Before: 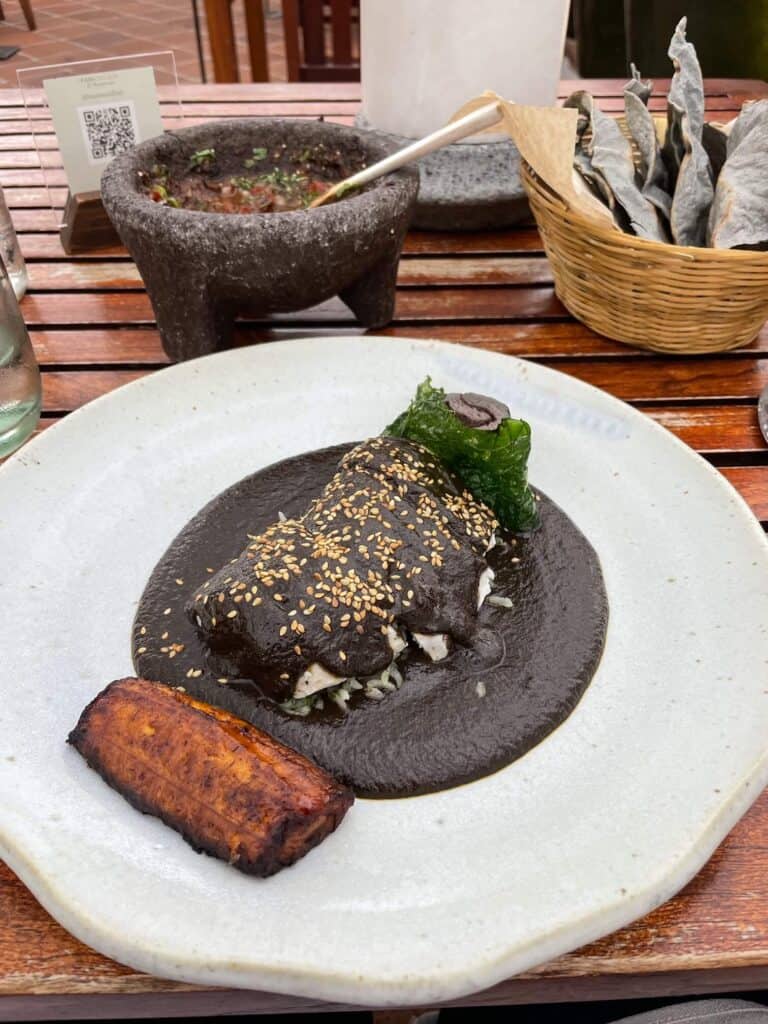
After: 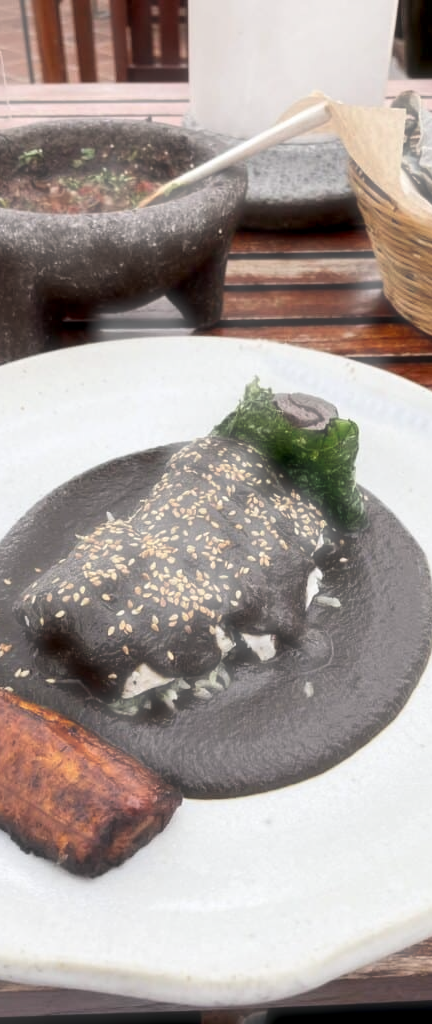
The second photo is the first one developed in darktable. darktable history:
crop and rotate: left 22.516%, right 21.234%
haze removal: strength -0.9, distance 0.225, compatibility mode true, adaptive false
exposure: black level correction 0.007, exposure 0.093 EV, compensate highlight preservation false
